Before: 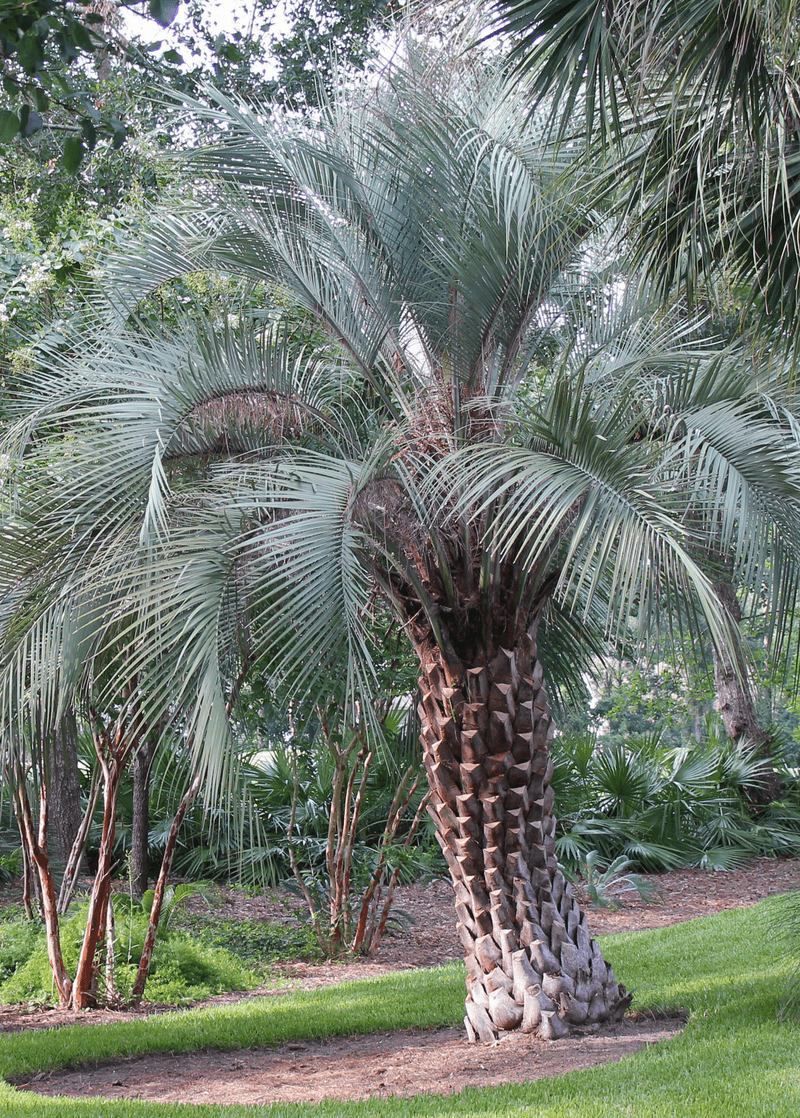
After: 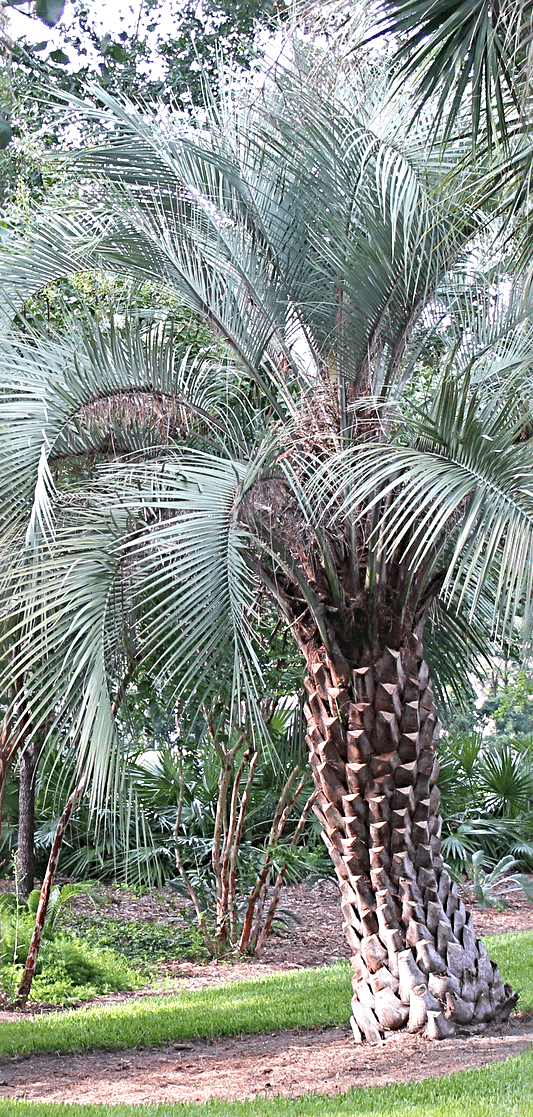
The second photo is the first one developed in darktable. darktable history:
sharpen: radius 4.883
crop and rotate: left 14.292%, right 19.041%
exposure: black level correction 0, exposure 0.5 EV, compensate highlight preservation false
